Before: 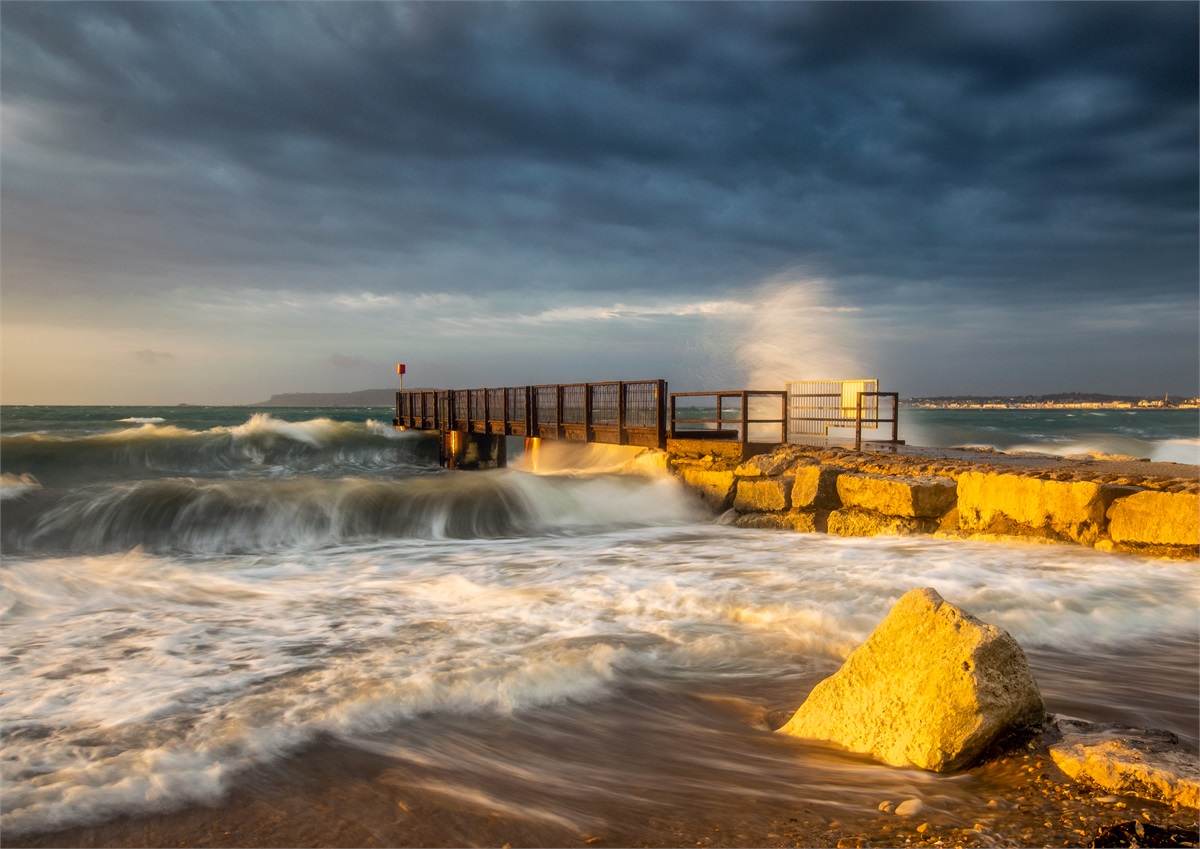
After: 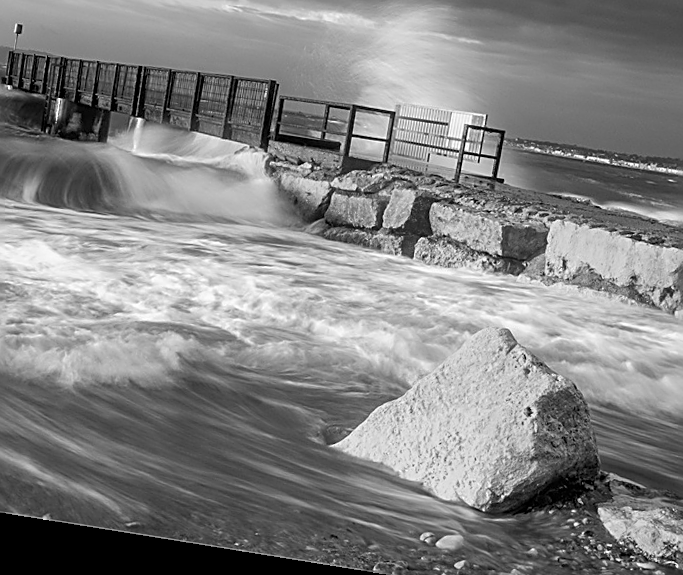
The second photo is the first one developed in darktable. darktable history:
monochrome: on, module defaults
white balance: red 1.127, blue 0.943
rotate and perspective: rotation 9.12°, automatic cropping off
crop: left 34.479%, top 38.822%, right 13.718%, bottom 5.172%
sharpen: amount 0.901
shadows and highlights: shadows 32, highlights -32, soften with gaussian
